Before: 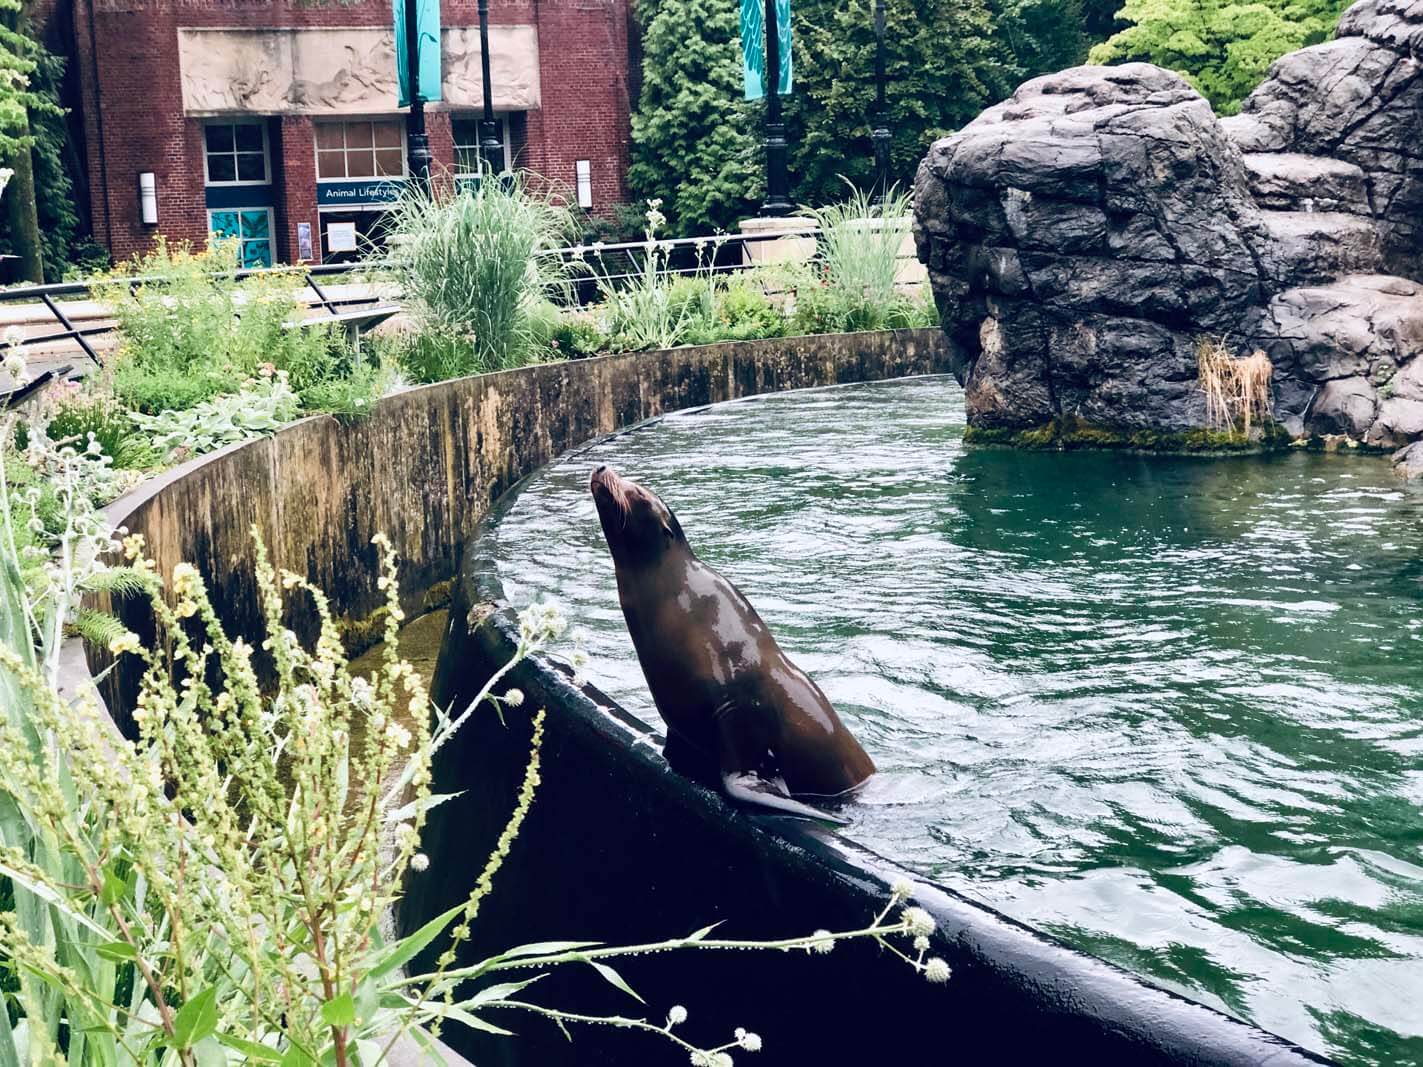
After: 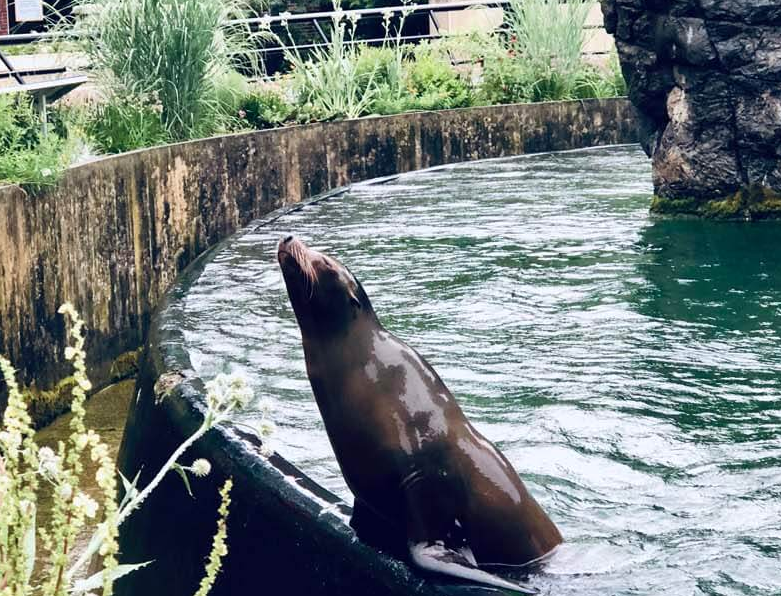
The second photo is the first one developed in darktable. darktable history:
crop and rotate: left 22%, top 21.586%, right 23.097%, bottom 22.552%
